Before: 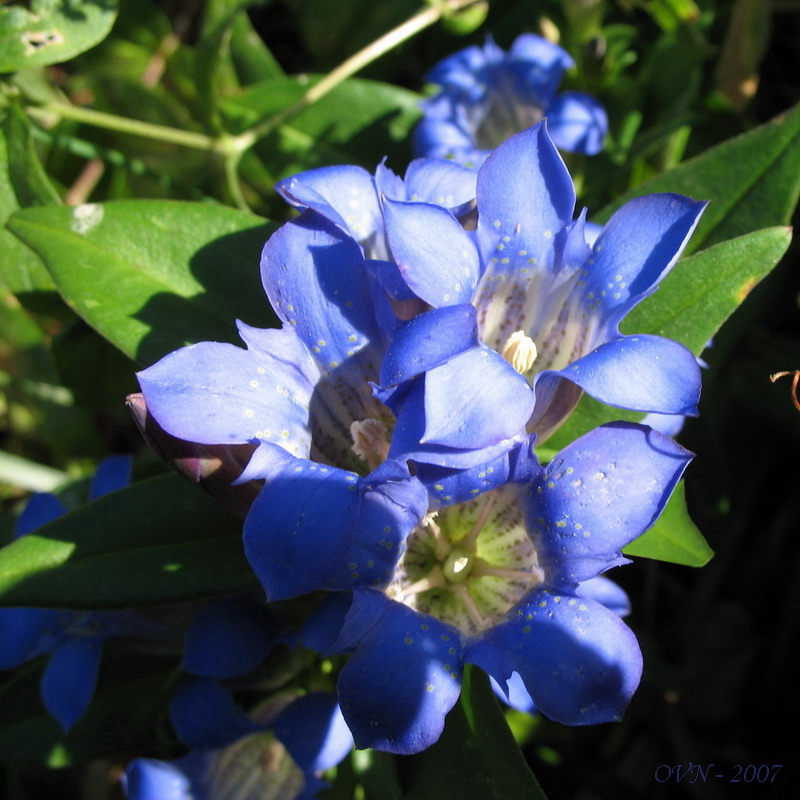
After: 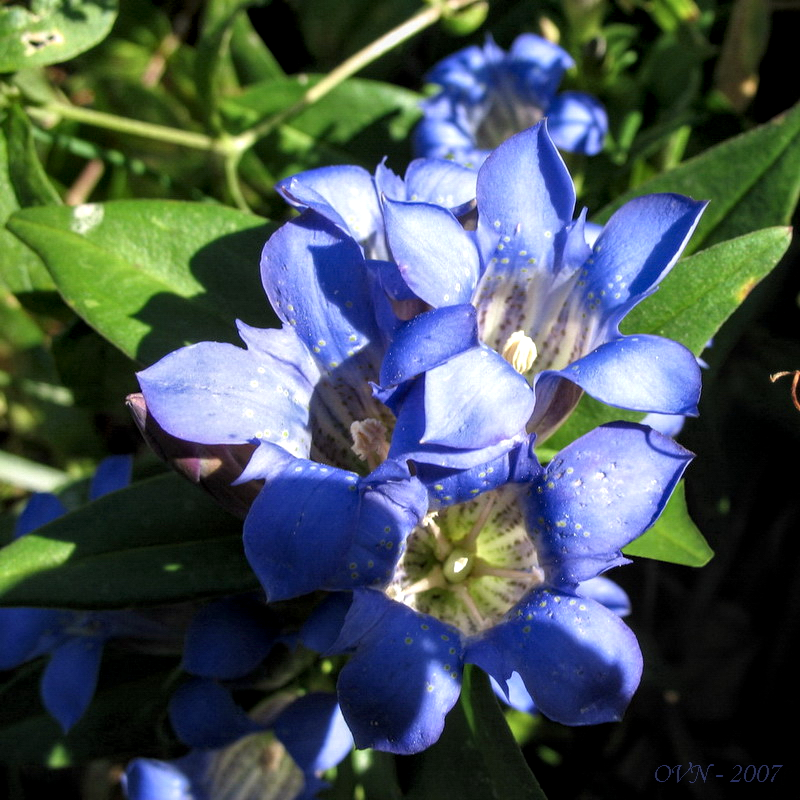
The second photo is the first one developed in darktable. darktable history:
local contrast: highlights 58%, detail 146%
